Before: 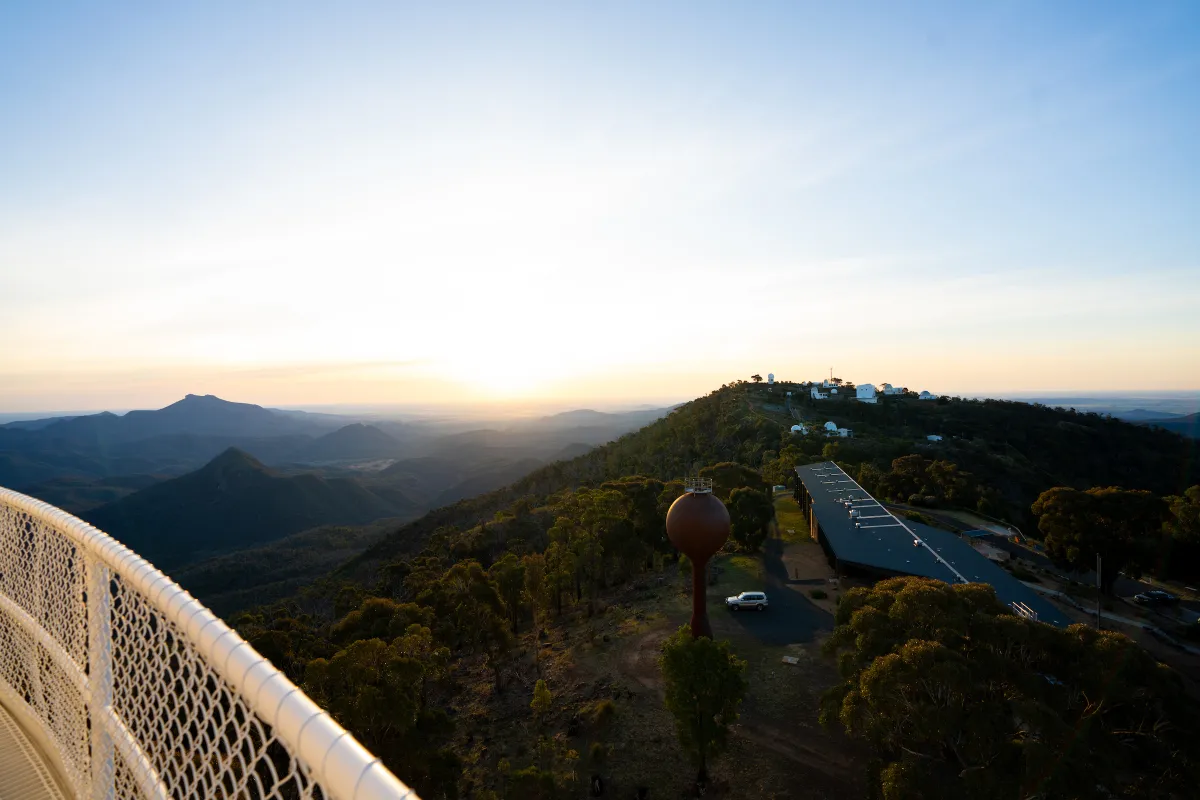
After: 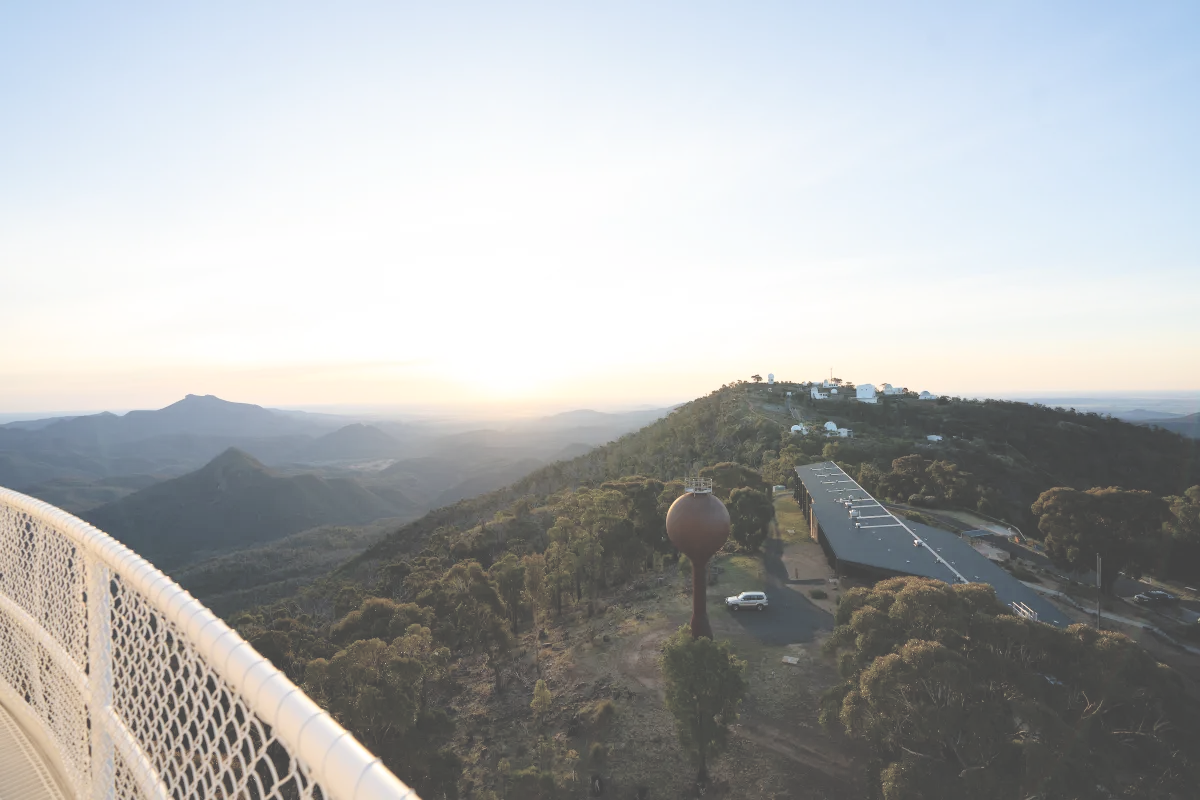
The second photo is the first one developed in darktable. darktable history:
contrast brightness saturation: contrast -0.26, saturation -0.43
global tonemap: drago (0.7, 100)
